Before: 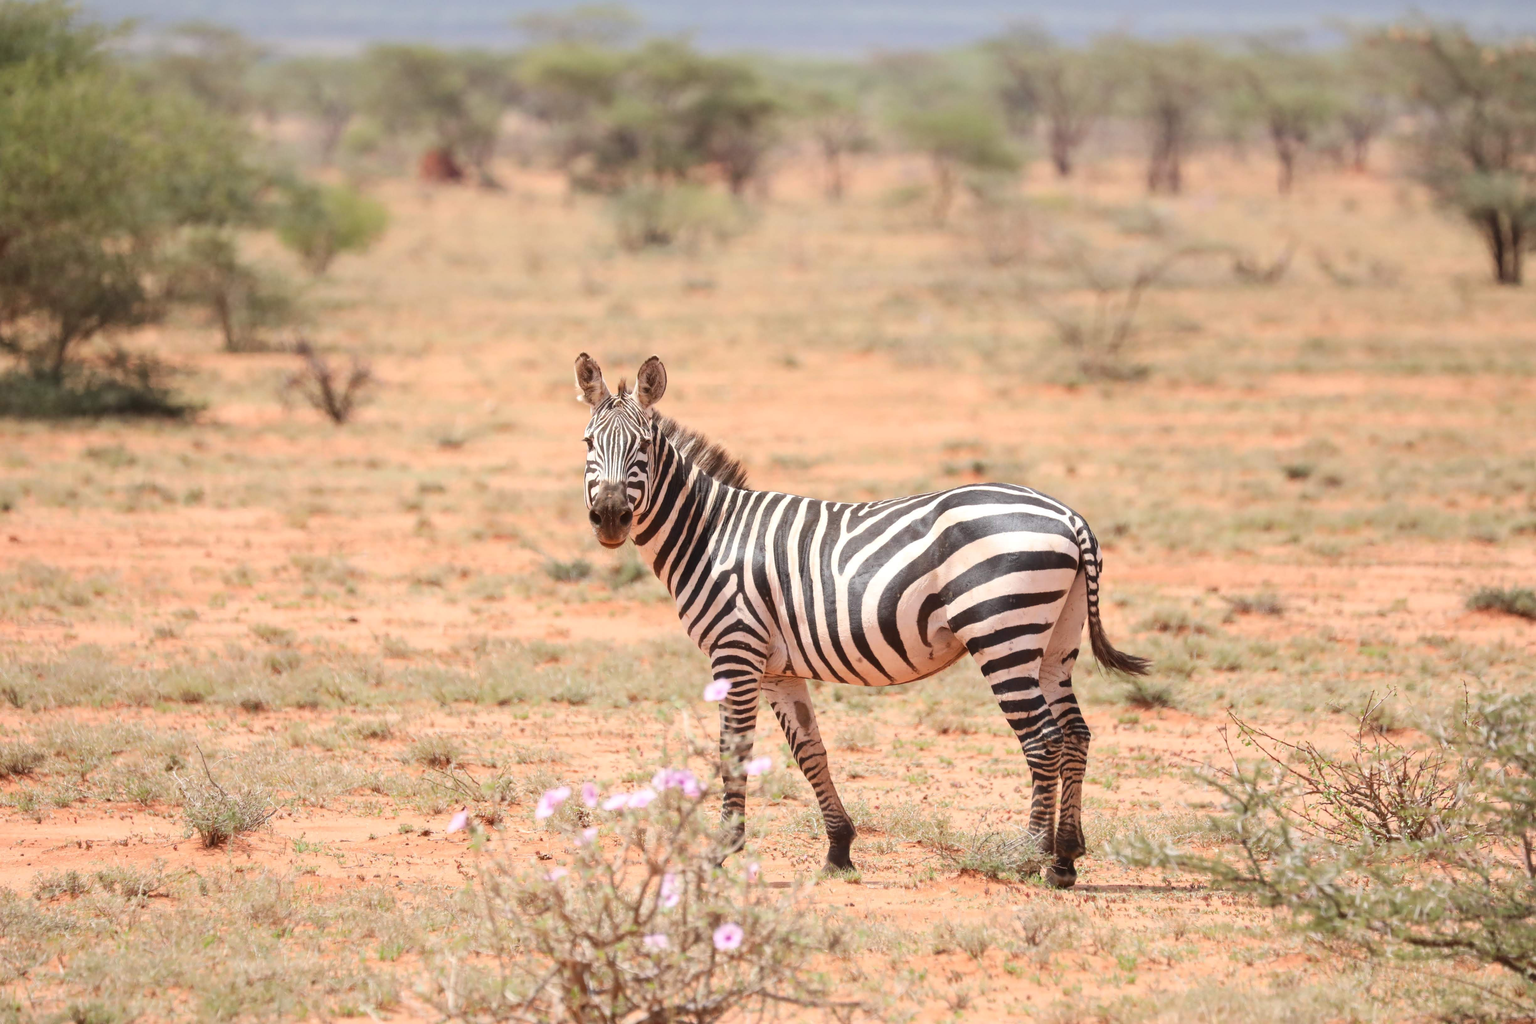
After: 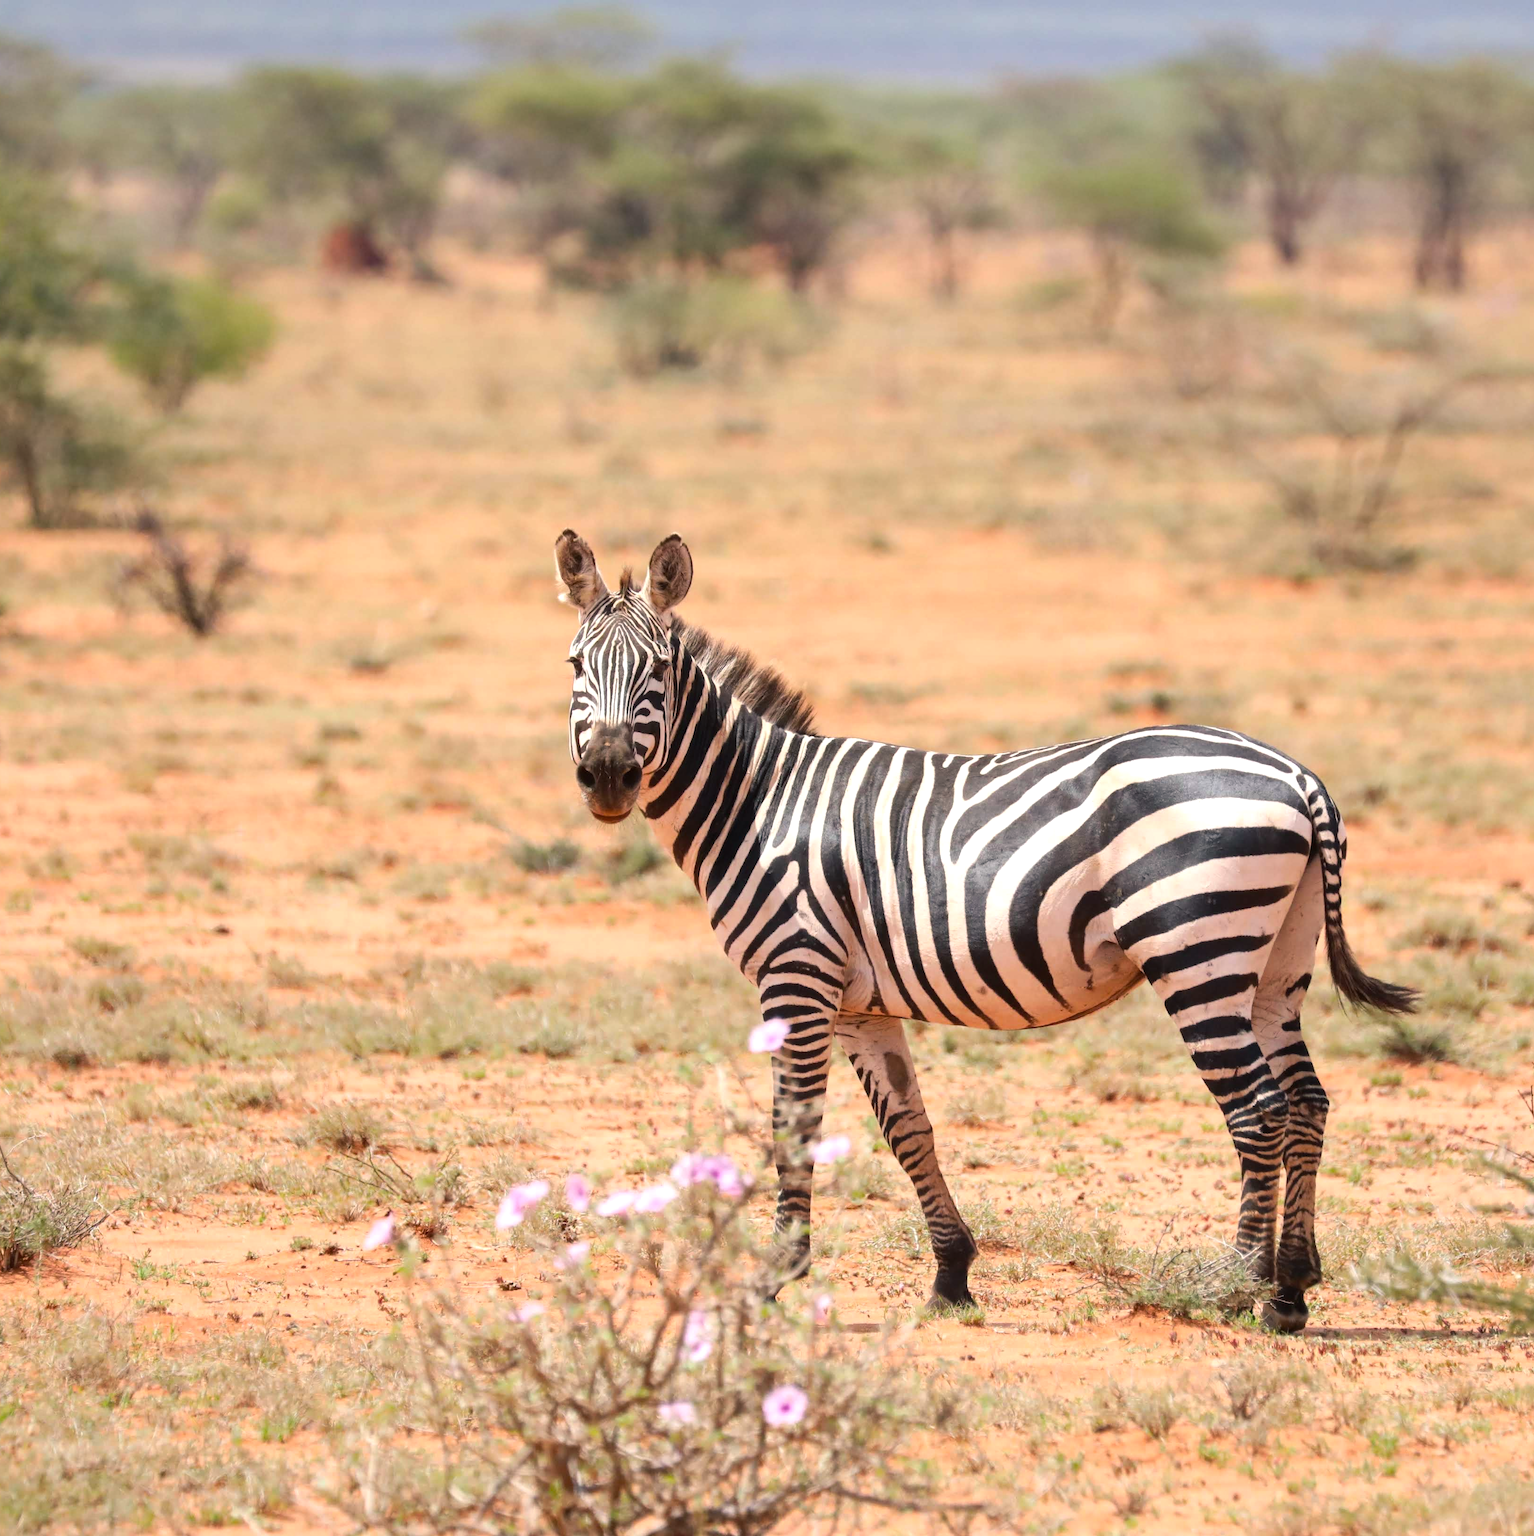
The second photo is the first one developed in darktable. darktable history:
color balance rgb: shadows lift › chroma 5.462%, shadows lift › hue 239.34°, power › luminance -14.89%, perceptual saturation grading › global saturation 19.456%
levels: gray 50.86%, levels [0, 0.476, 0.951]
crop and rotate: left 13.369%, right 20.058%
